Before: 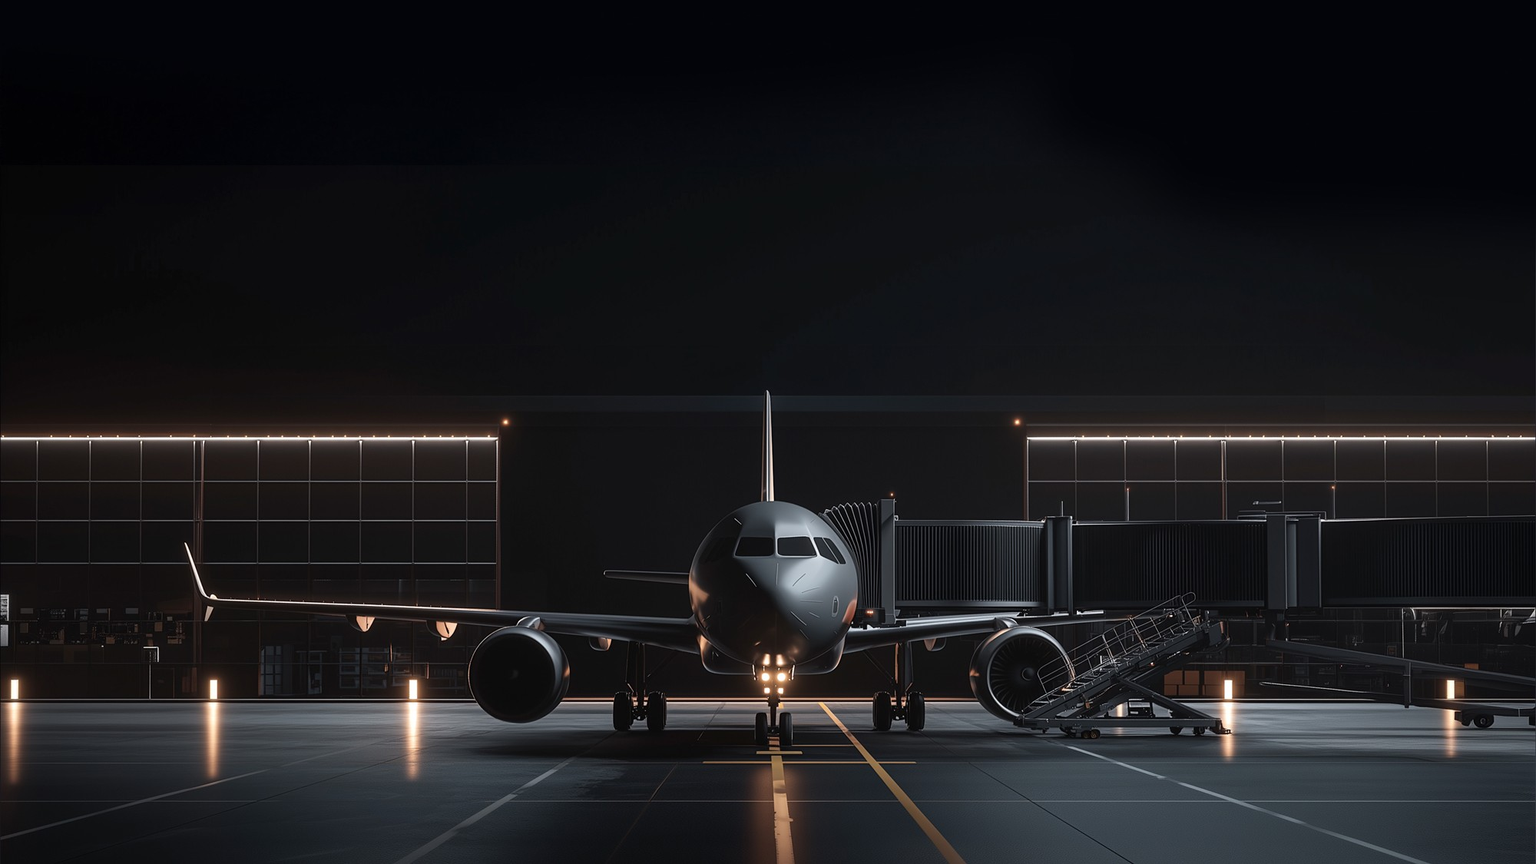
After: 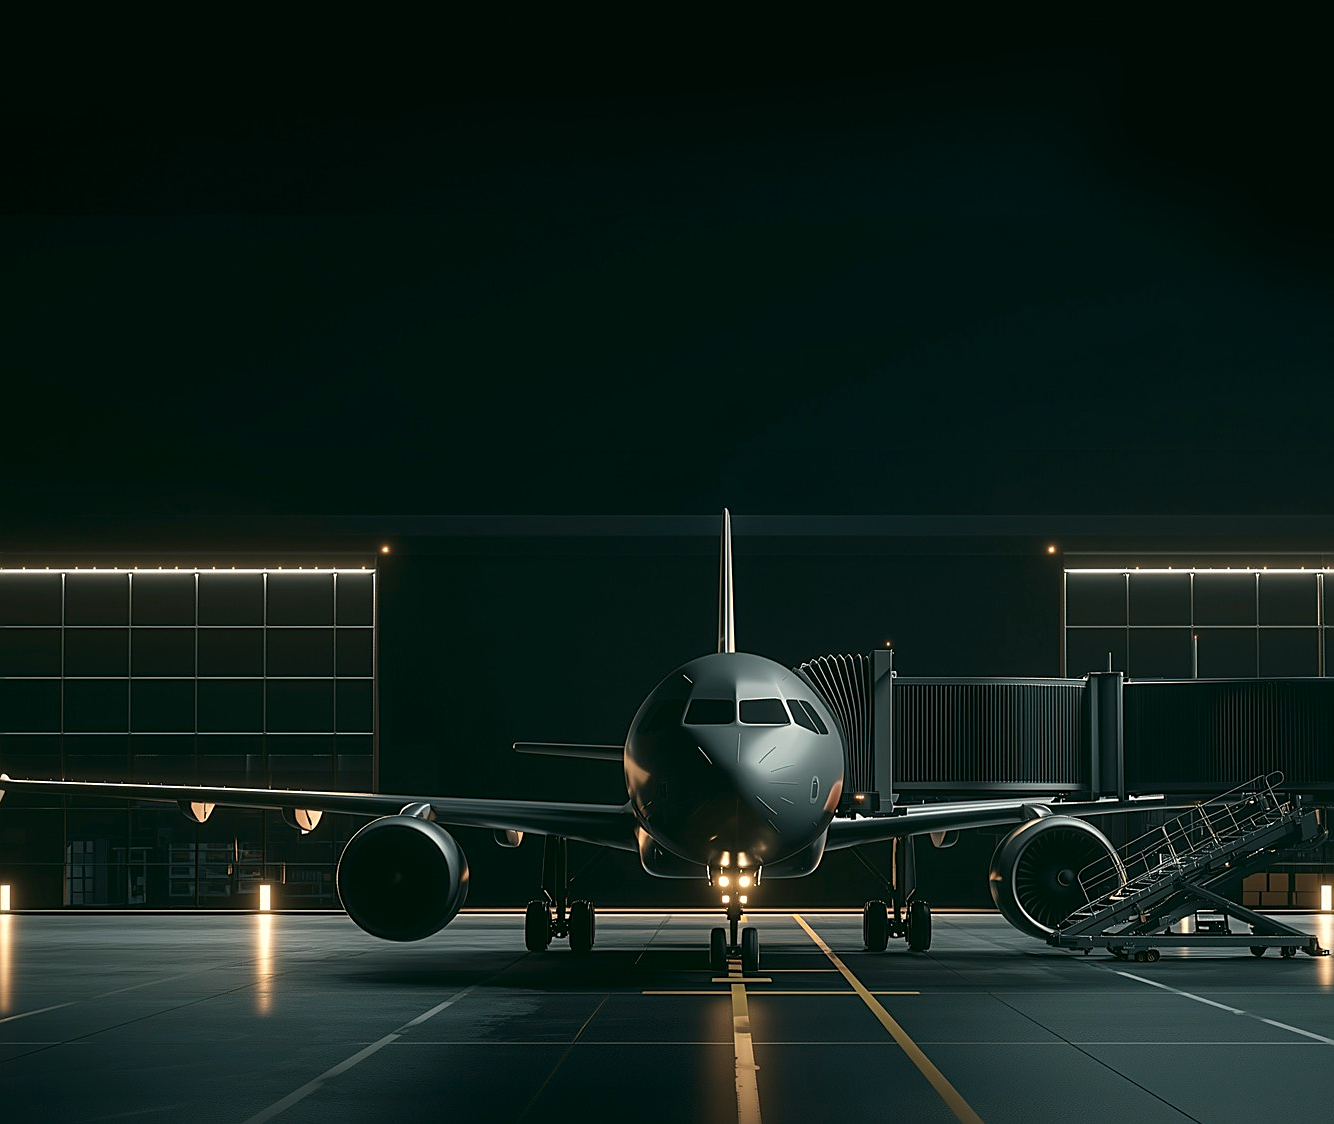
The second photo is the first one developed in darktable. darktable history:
crop and rotate: left 13.651%, right 19.623%
sharpen: on, module defaults
color correction: highlights a* -0.381, highlights b* 9.32, shadows a* -8.97, shadows b* 1.02
